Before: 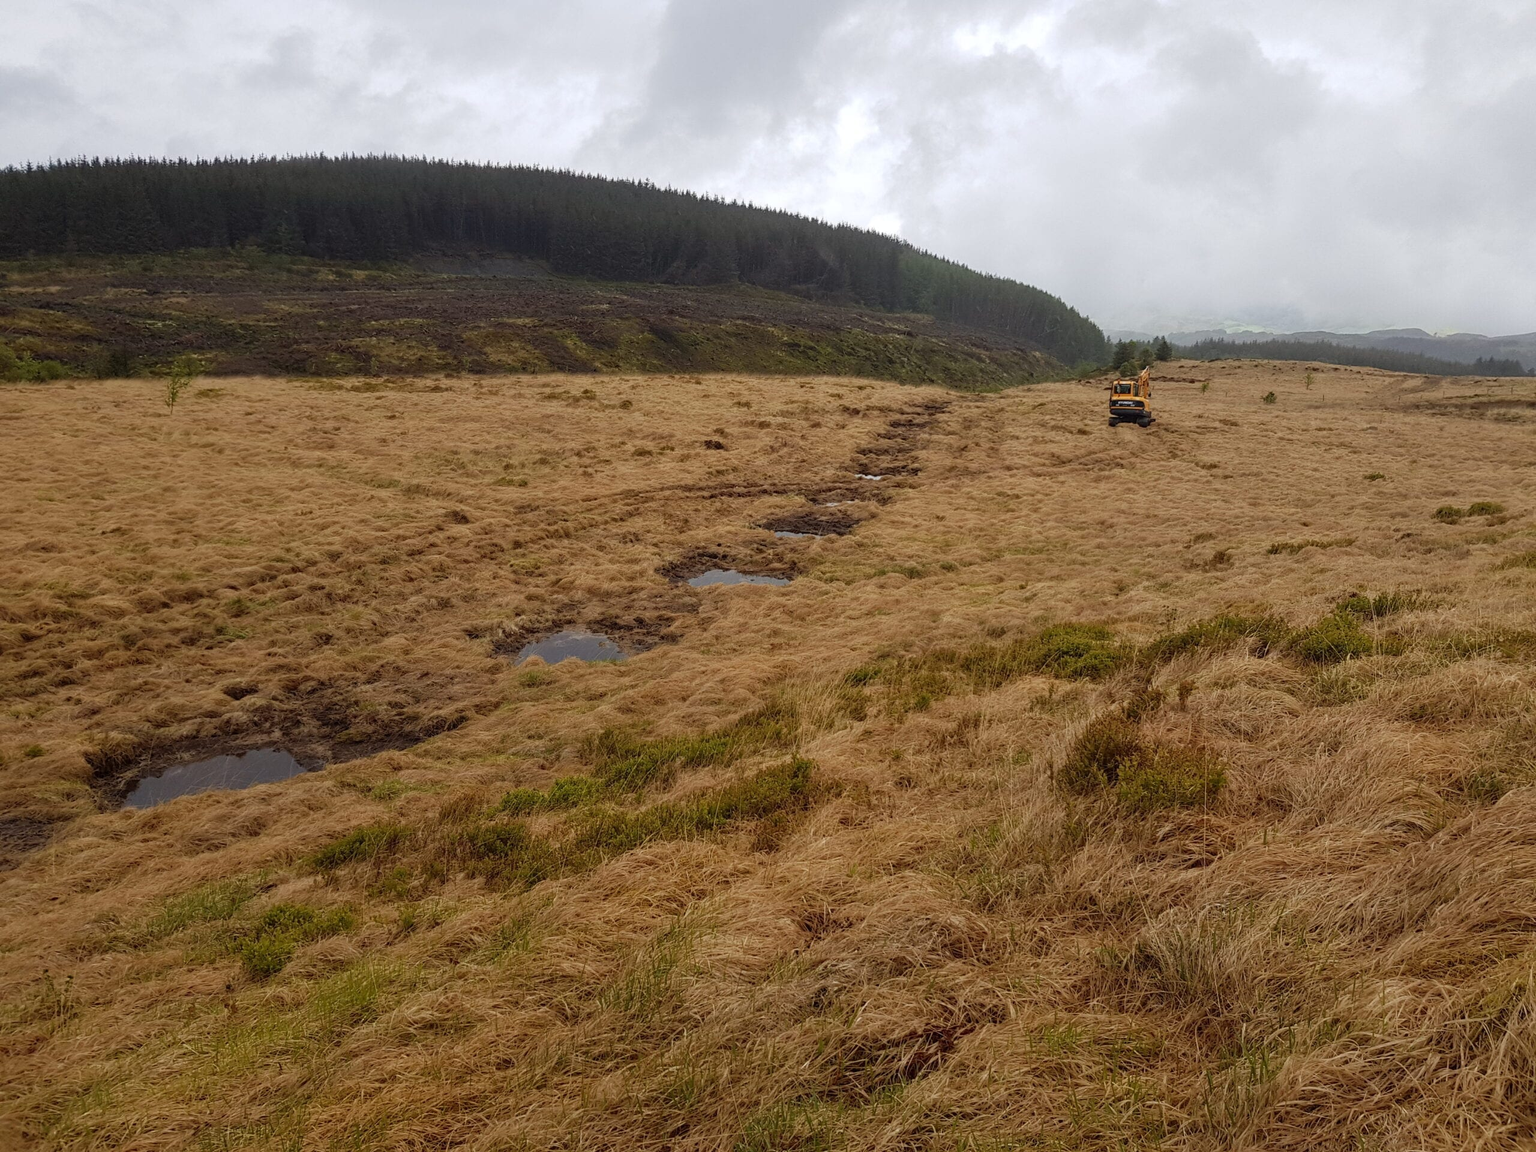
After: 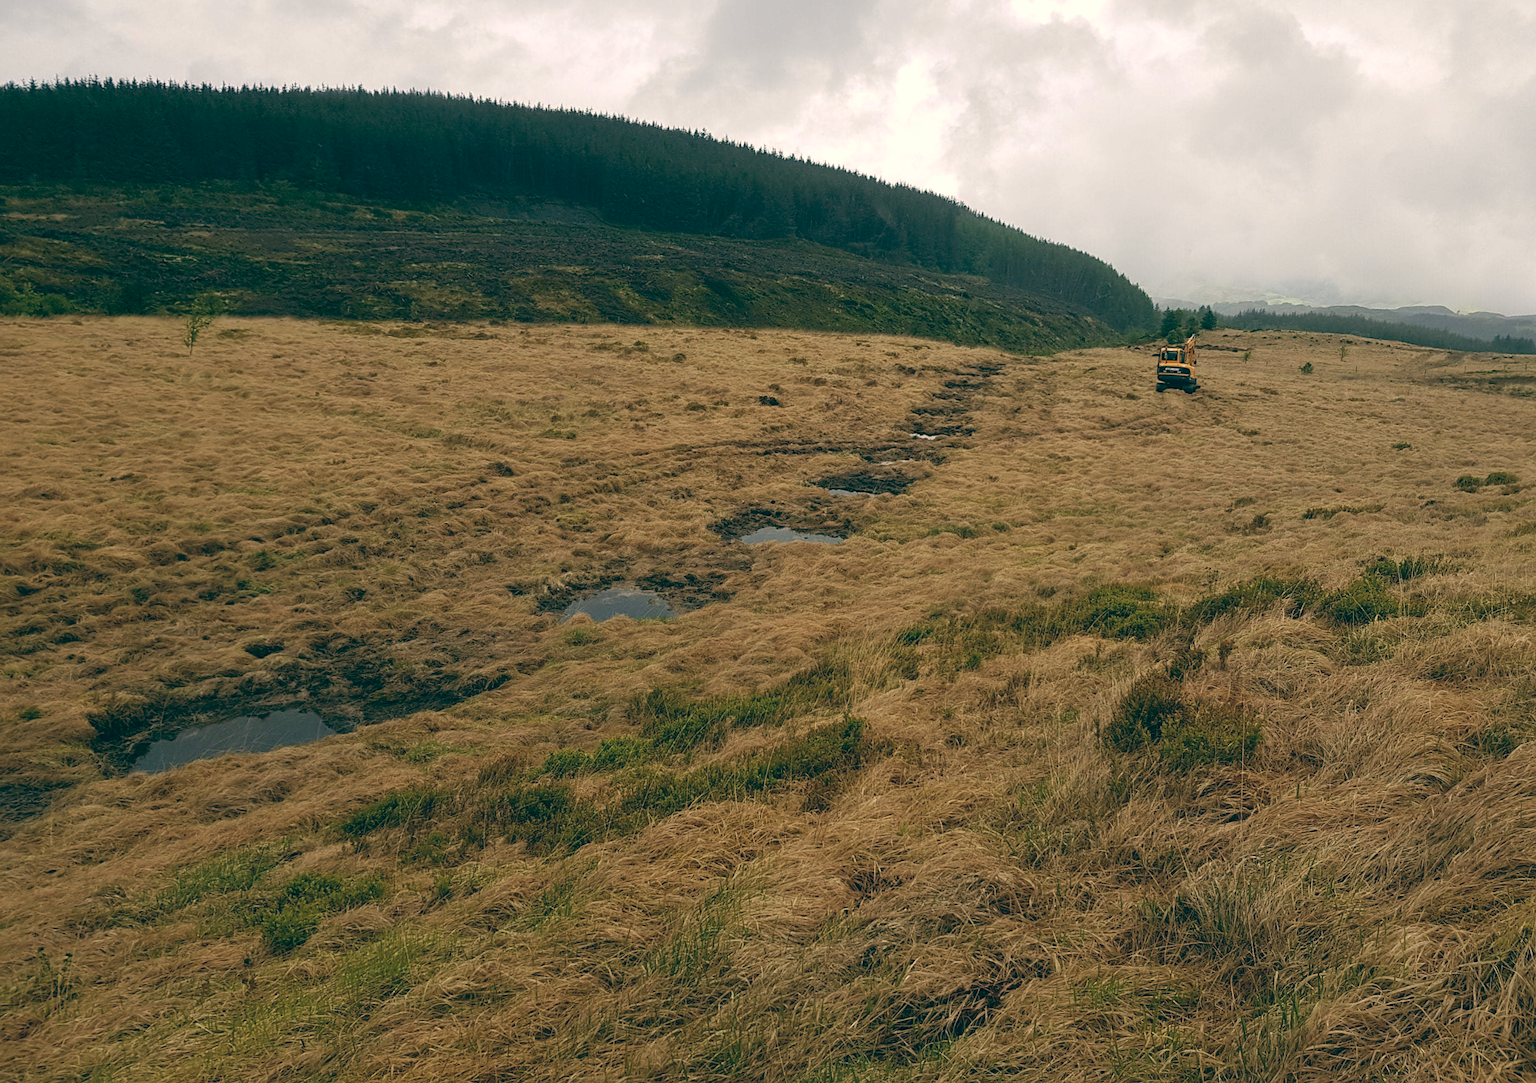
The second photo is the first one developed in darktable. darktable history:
rotate and perspective: rotation 0.679°, lens shift (horizontal) 0.136, crop left 0.009, crop right 0.991, crop top 0.078, crop bottom 0.95
color balance: lift [1.005, 0.99, 1.007, 1.01], gamma [1, 0.979, 1.011, 1.021], gain [0.923, 1.098, 1.025, 0.902], input saturation 90.45%, contrast 7.73%, output saturation 105.91%
sharpen: amount 0.2
